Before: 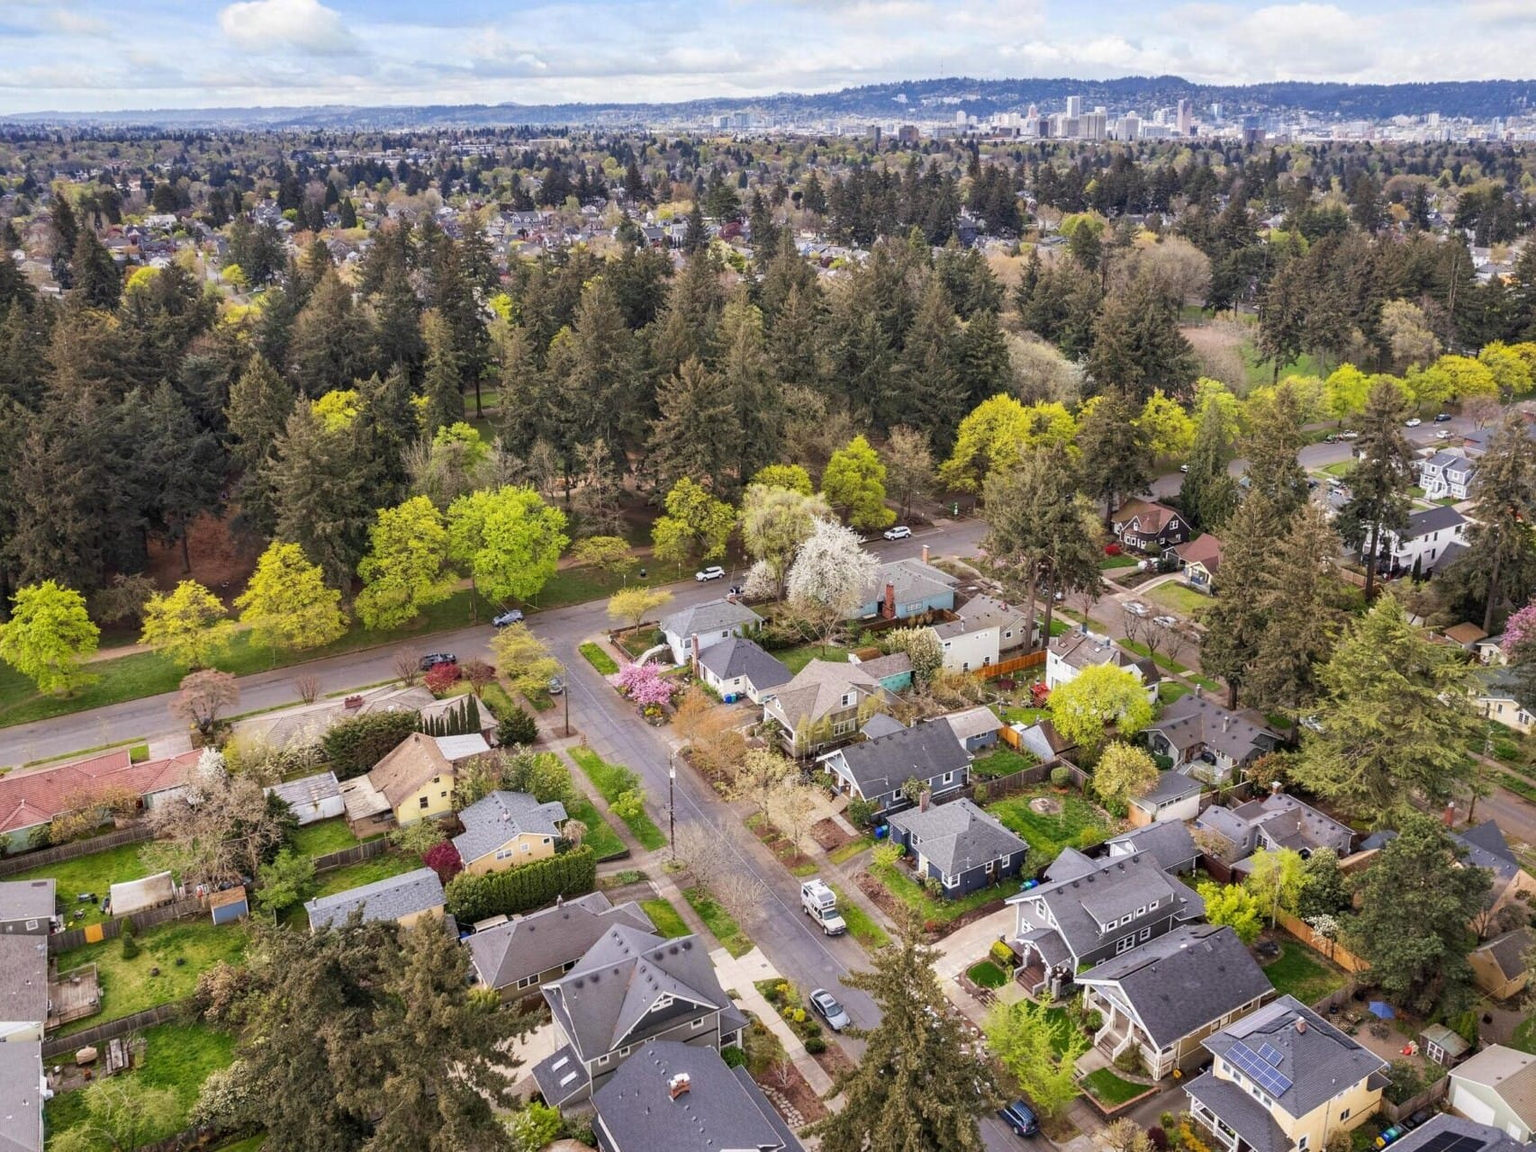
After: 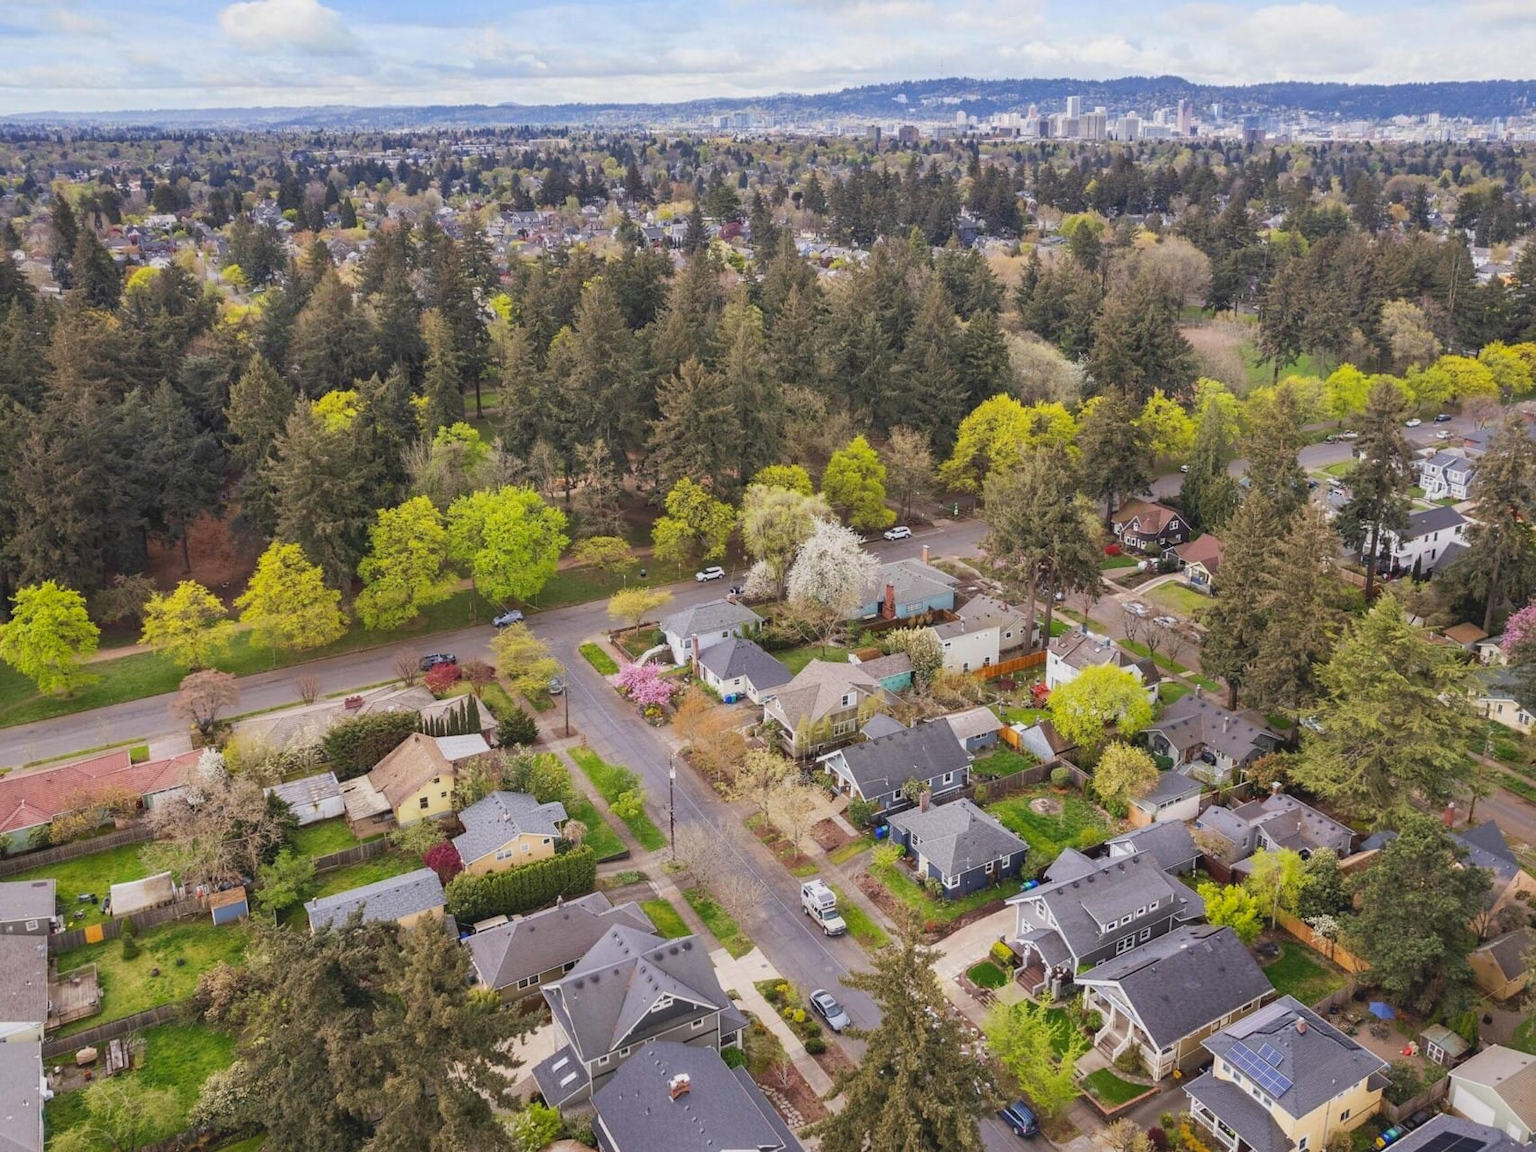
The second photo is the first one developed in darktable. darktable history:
local contrast: highlights 70%, shadows 67%, detail 80%, midtone range 0.319
